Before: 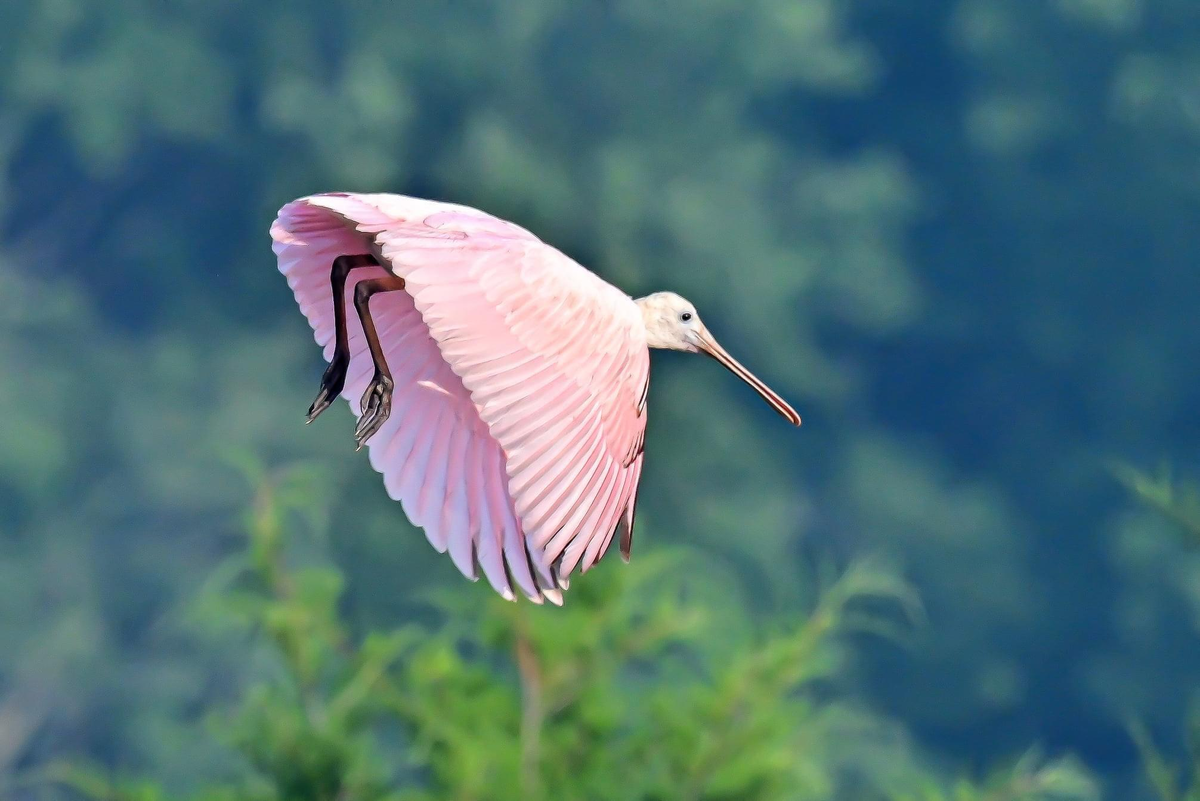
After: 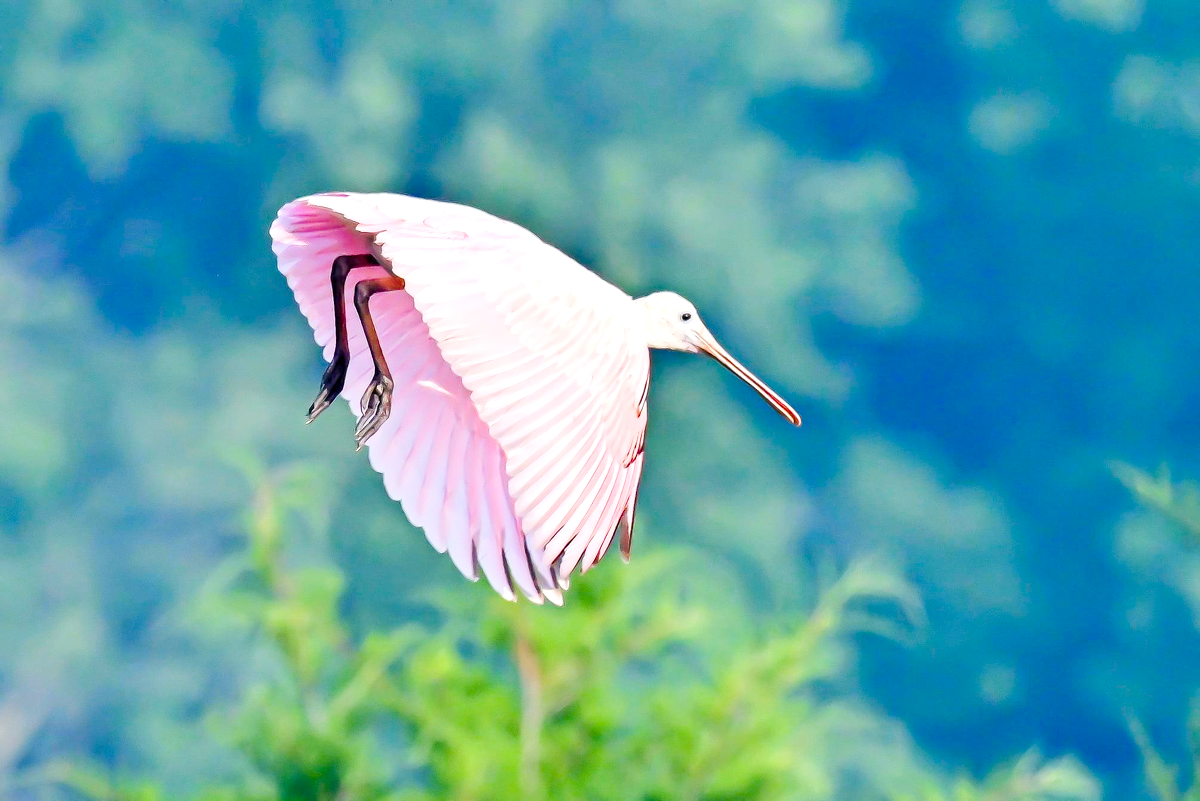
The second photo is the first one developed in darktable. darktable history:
color balance rgb: perceptual saturation grading › global saturation 35%, perceptual saturation grading › highlights -30%, perceptual saturation grading › shadows 35%, perceptual brilliance grading › global brilliance 3%, perceptual brilliance grading › highlights -3%, perceptual brilliance grading › shadows 3%
base curve: curves: ch0 [(0, 0) (0.204, 0.334) (0.55, 0.733) (1, 1)], preserve colors none
exposure: exposure 0.496 EV, compensate highlight preservation false
